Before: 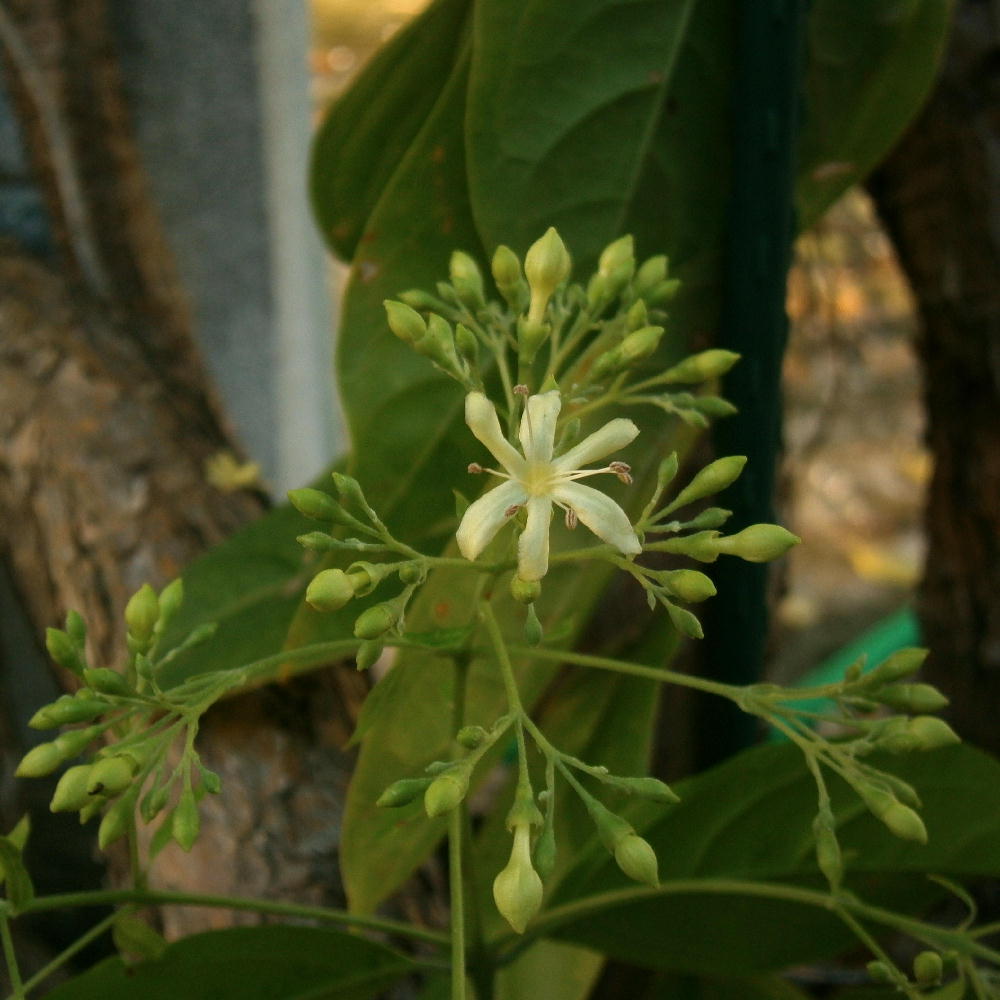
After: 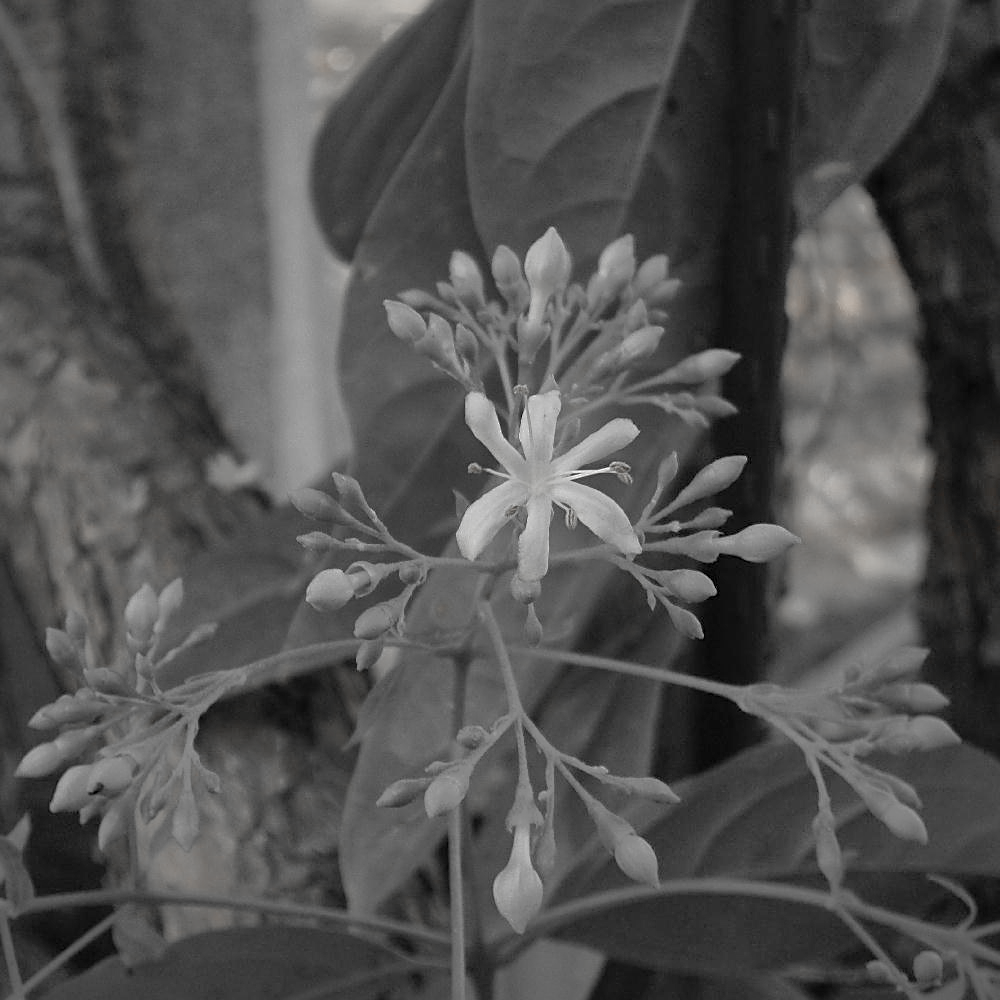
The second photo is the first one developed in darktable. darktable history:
sharpen: on, module defaults
color zones: curves: ch0 [(0, 0.278) (0.143, 0.5) (0.286, 0.5) (0.429, 0.5) (0.571, 0.5) (0.714, 0.5) (0.857, 0.5) (1, 0.5)]; ch1 [(0, 1) (0.143, 0.165) (0.286, 0) (0.429, 0) (0.571, 0) (0.714, 0) (0.857, 0.5) (1, 0.5)]; ch2 [(0, 0.508) (0.143, 0.5) (0.286, 0.5) (0.429, 0.5) (0.571, 0.5) (0.714, 0.5) (0.857, 0.5) (1, 0.5)]
shadows and highlights: shadows 59.01, highlights -60.06
